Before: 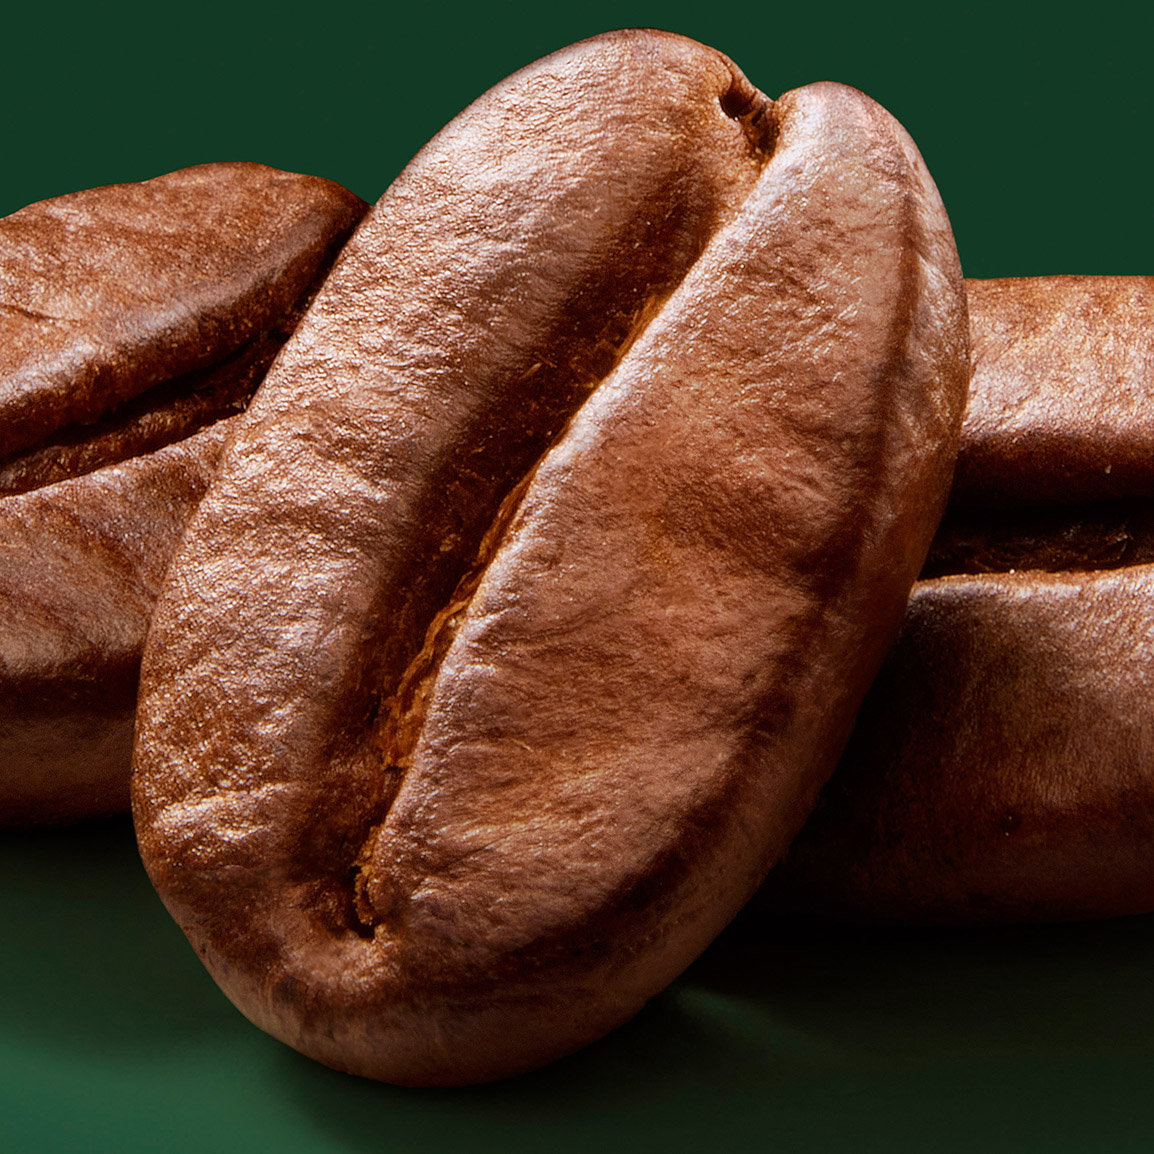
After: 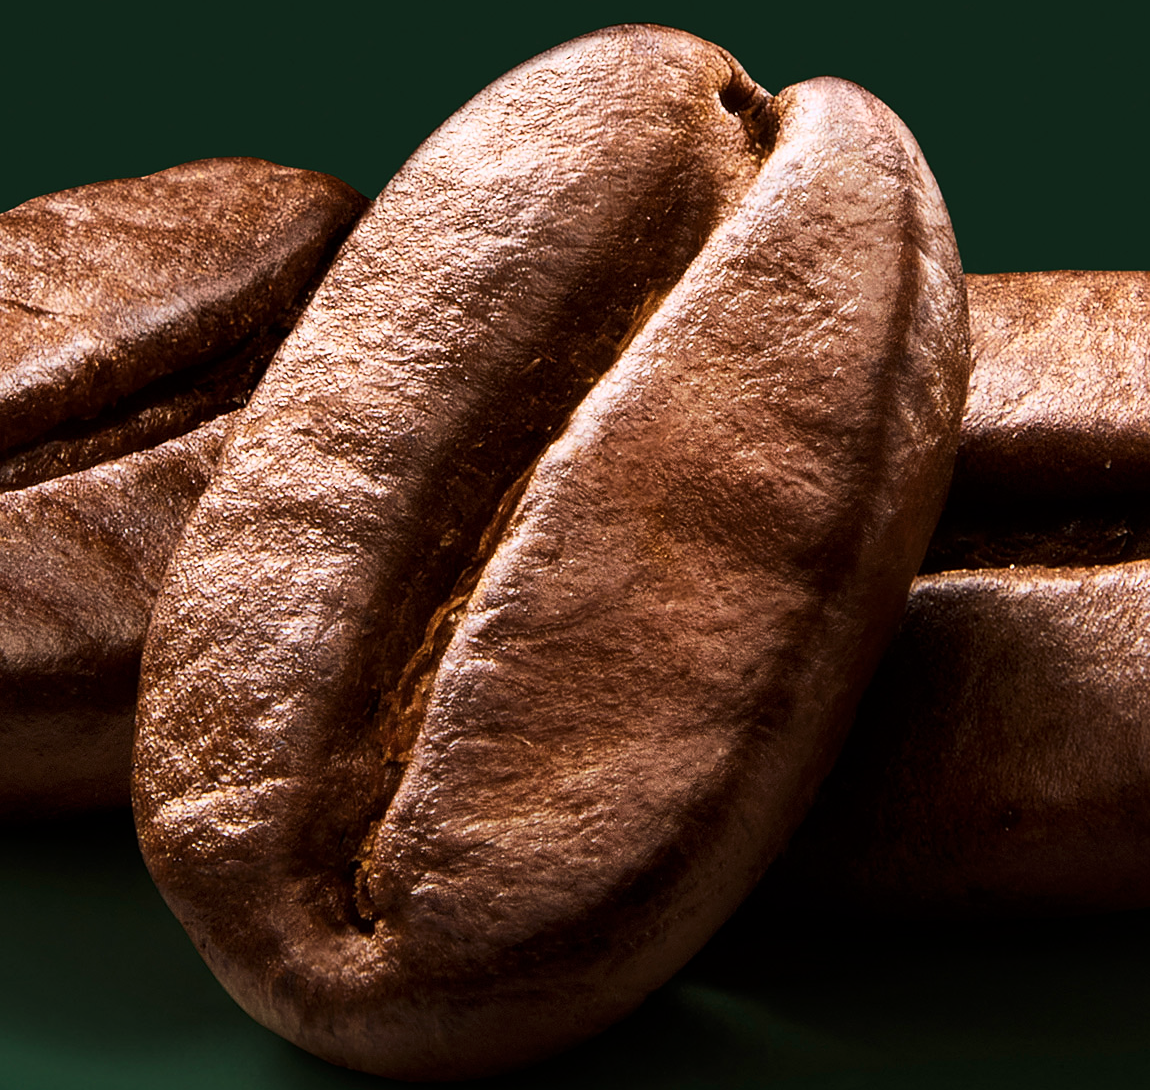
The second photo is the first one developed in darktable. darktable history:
tone curve: curves: ch0 [(0, 0) (0.004, 0.001) (0.133, 0.078) (0.325, 0.241) (0.832, 0.917) (1, 1)], color space Lab, linked channels, preserve colors none
crop: top 0.448%, right 0.264%, bottom 5.045%
sharpen: amount 0.2
